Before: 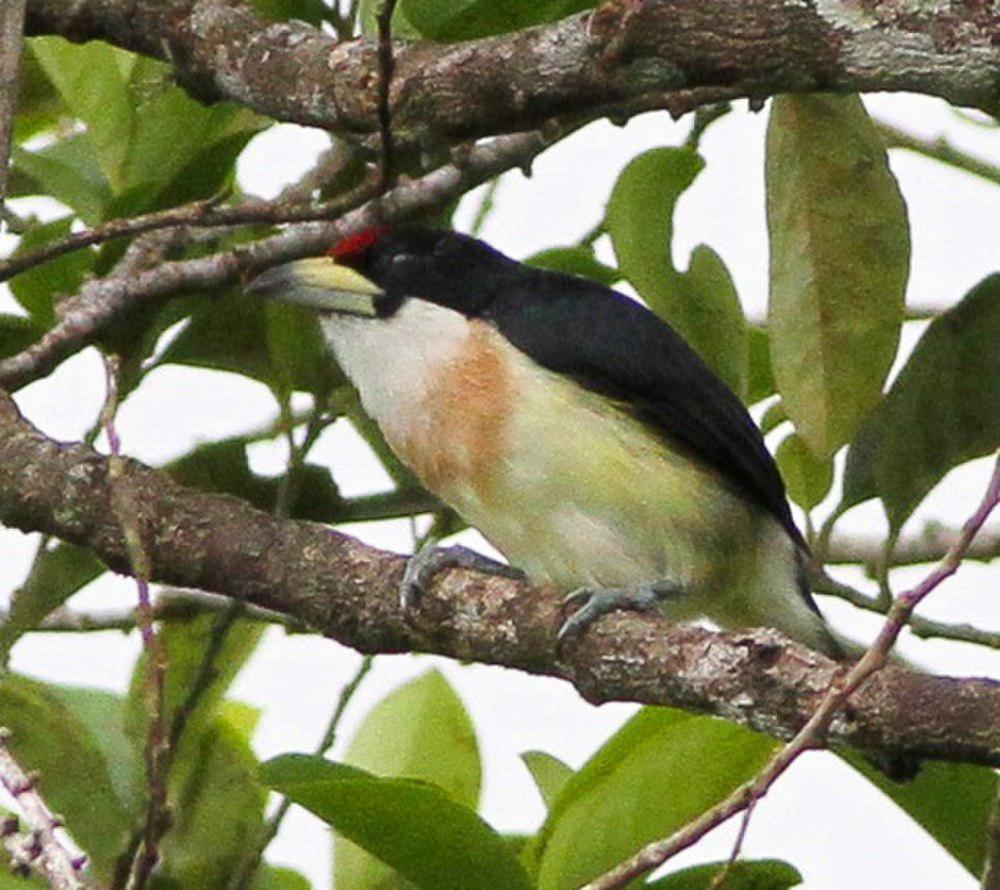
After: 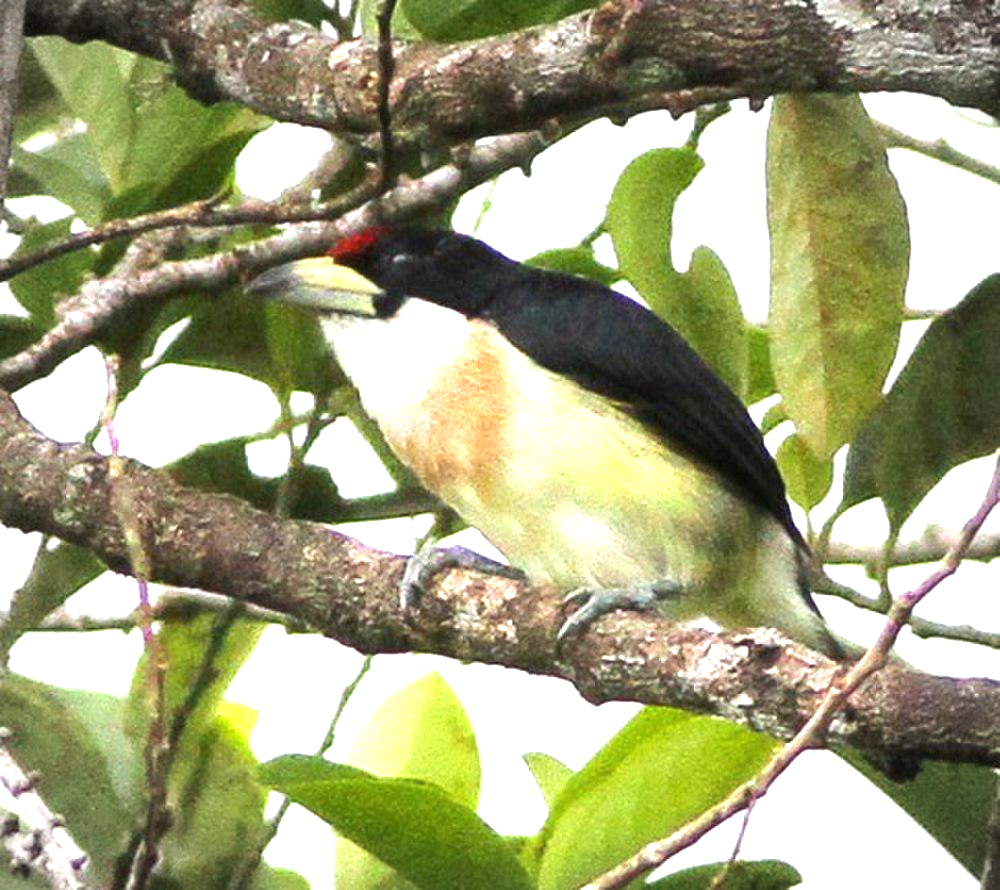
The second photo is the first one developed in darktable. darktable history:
exposure: black level correction 0, exposure 1.001 EV, compensate exposure bias true, compensate highlight preservation false
contrast equalizer: y [[0.6 ×6], [0.55 ×6], [0 ×6], [0 ×6], [0 ×6]], mix -0.106
vignetting: on, module defaults
tone equalizer: -8 EV -0.396 EV, -7 EV -0.427 EV, -6 EV -0.317 EV, -5 EV -0.186 EV, -3 EV 0.222 EV, -2 EV 0.316 EV, -1 EV 0.399 EV, +0 EV 0.415 EV, edges refinement/feathering 500, mask exposure compensation -1.57 EV, preserve details no
